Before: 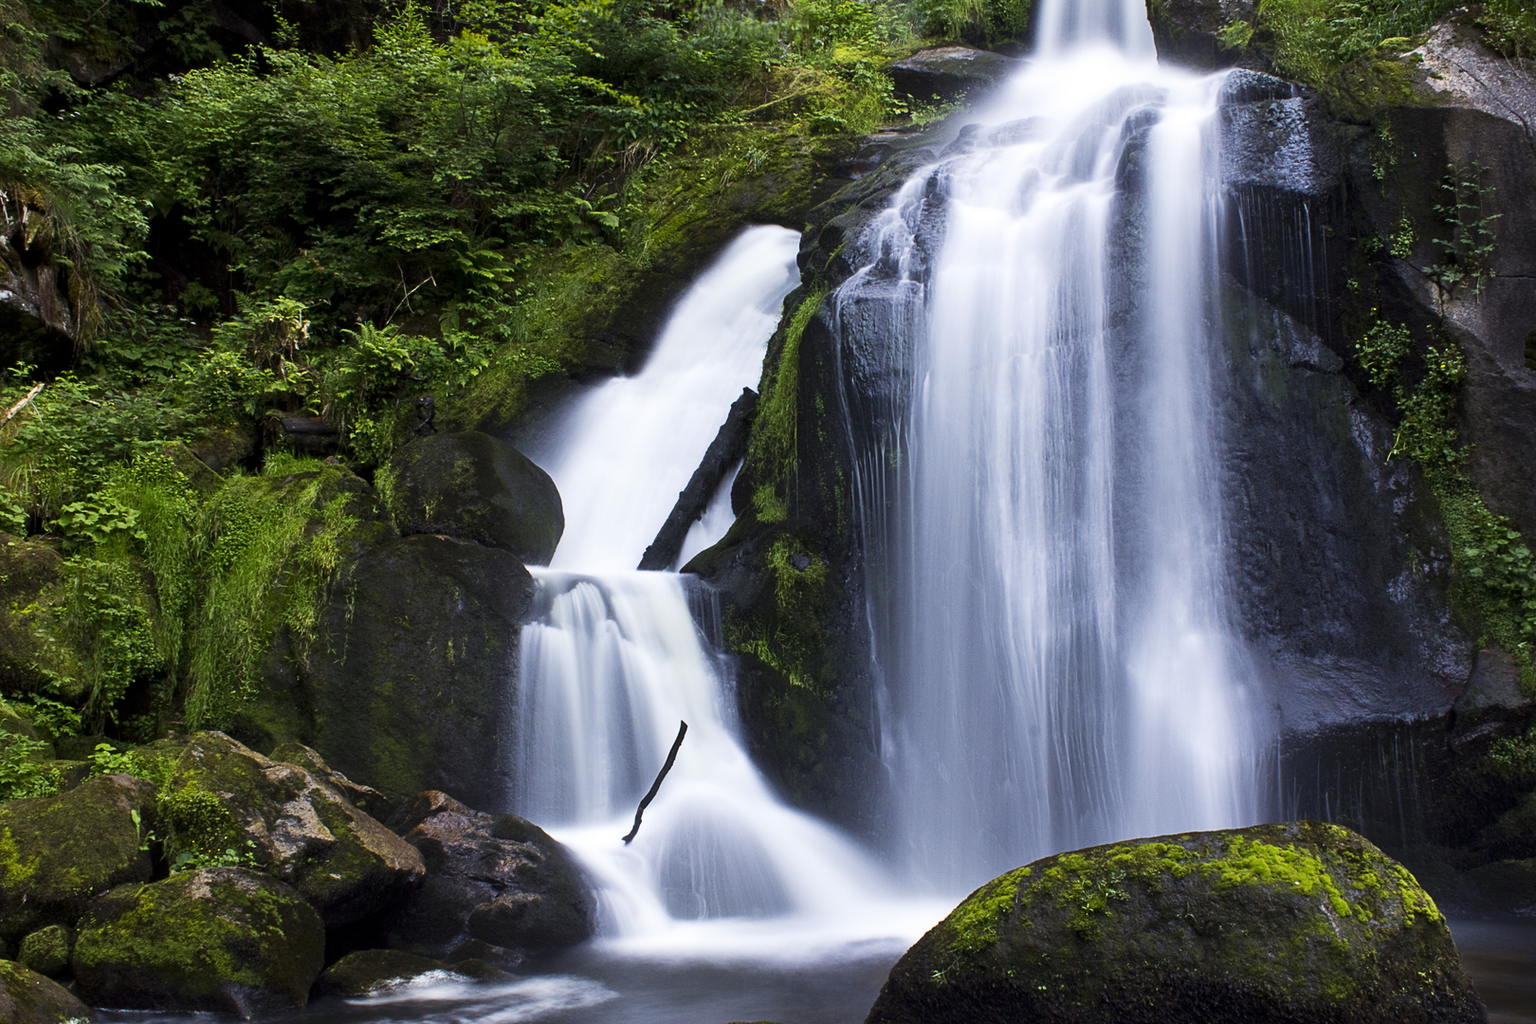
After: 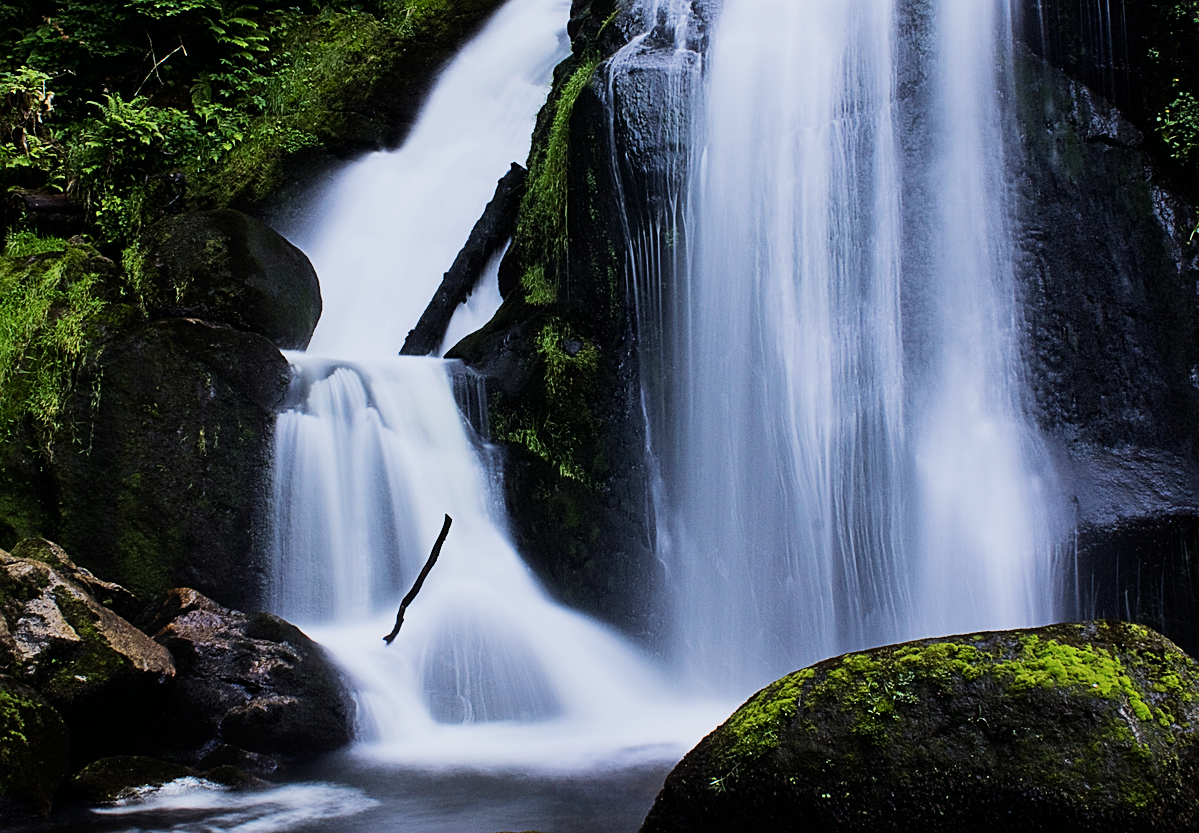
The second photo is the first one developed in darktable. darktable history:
color correction: highlights a* -0.137, highlights b* -5.91, shadows a* -0.137, shadows b* -0.137
crop: left 16.871%, top 22.857%, right 9.116%
sharpen: on, module defaults
filmic rgb: black relative exposure -7.5 EV, white relative exposure 5 EV, hardness 3.31, contrast 1.3, contrast in shadows safe
